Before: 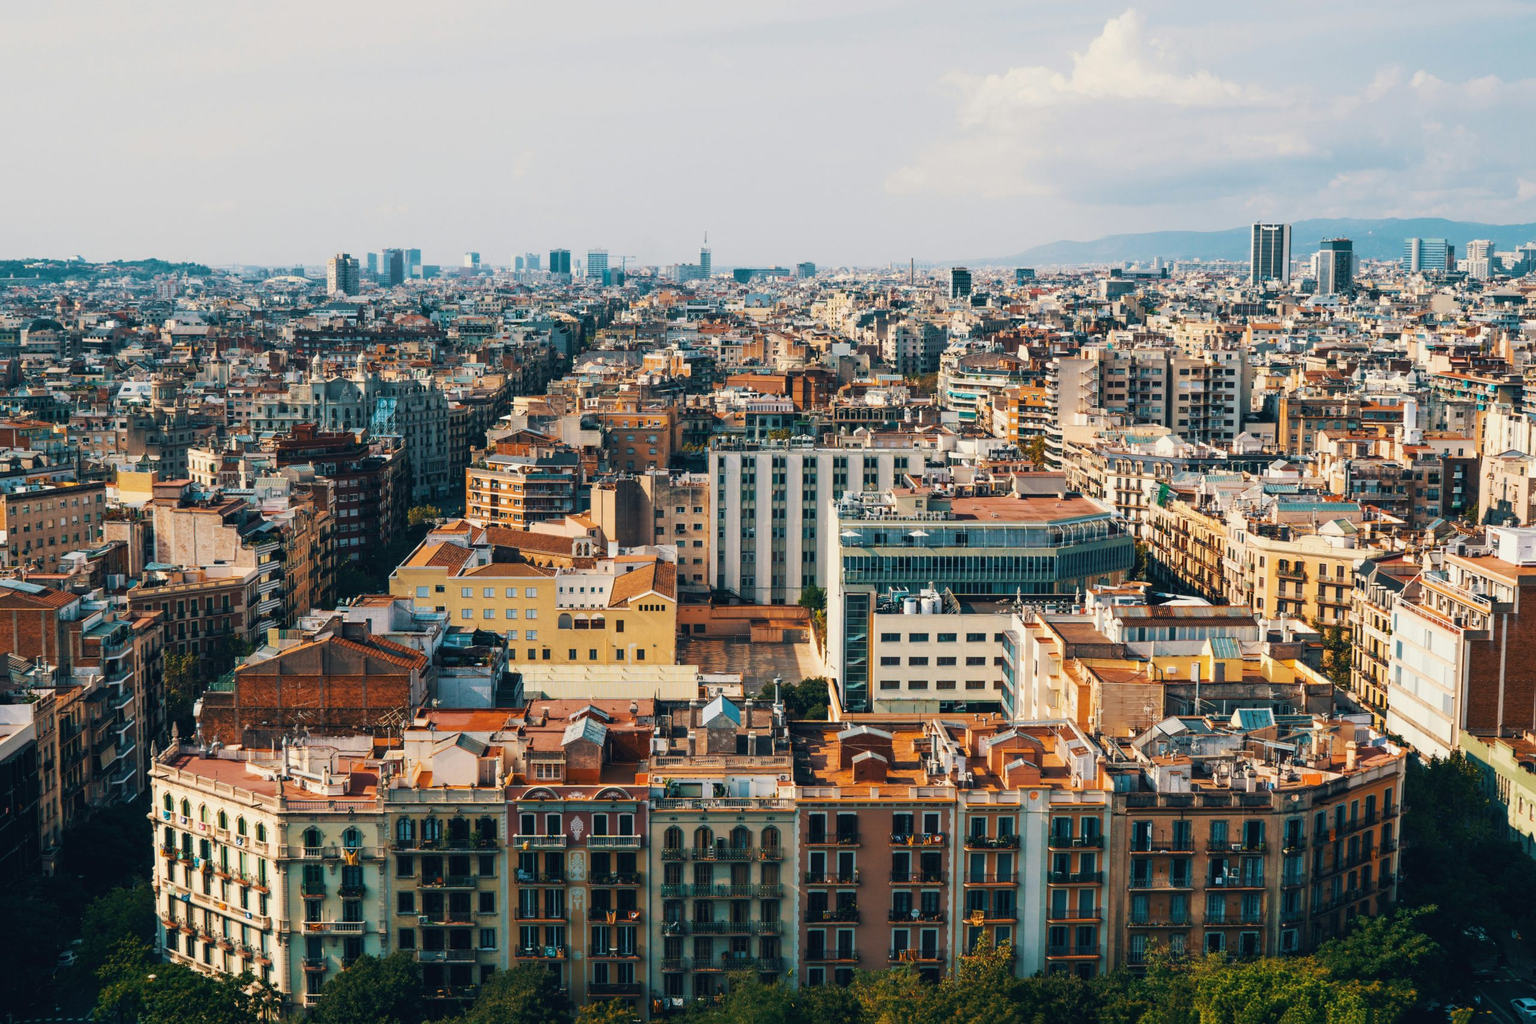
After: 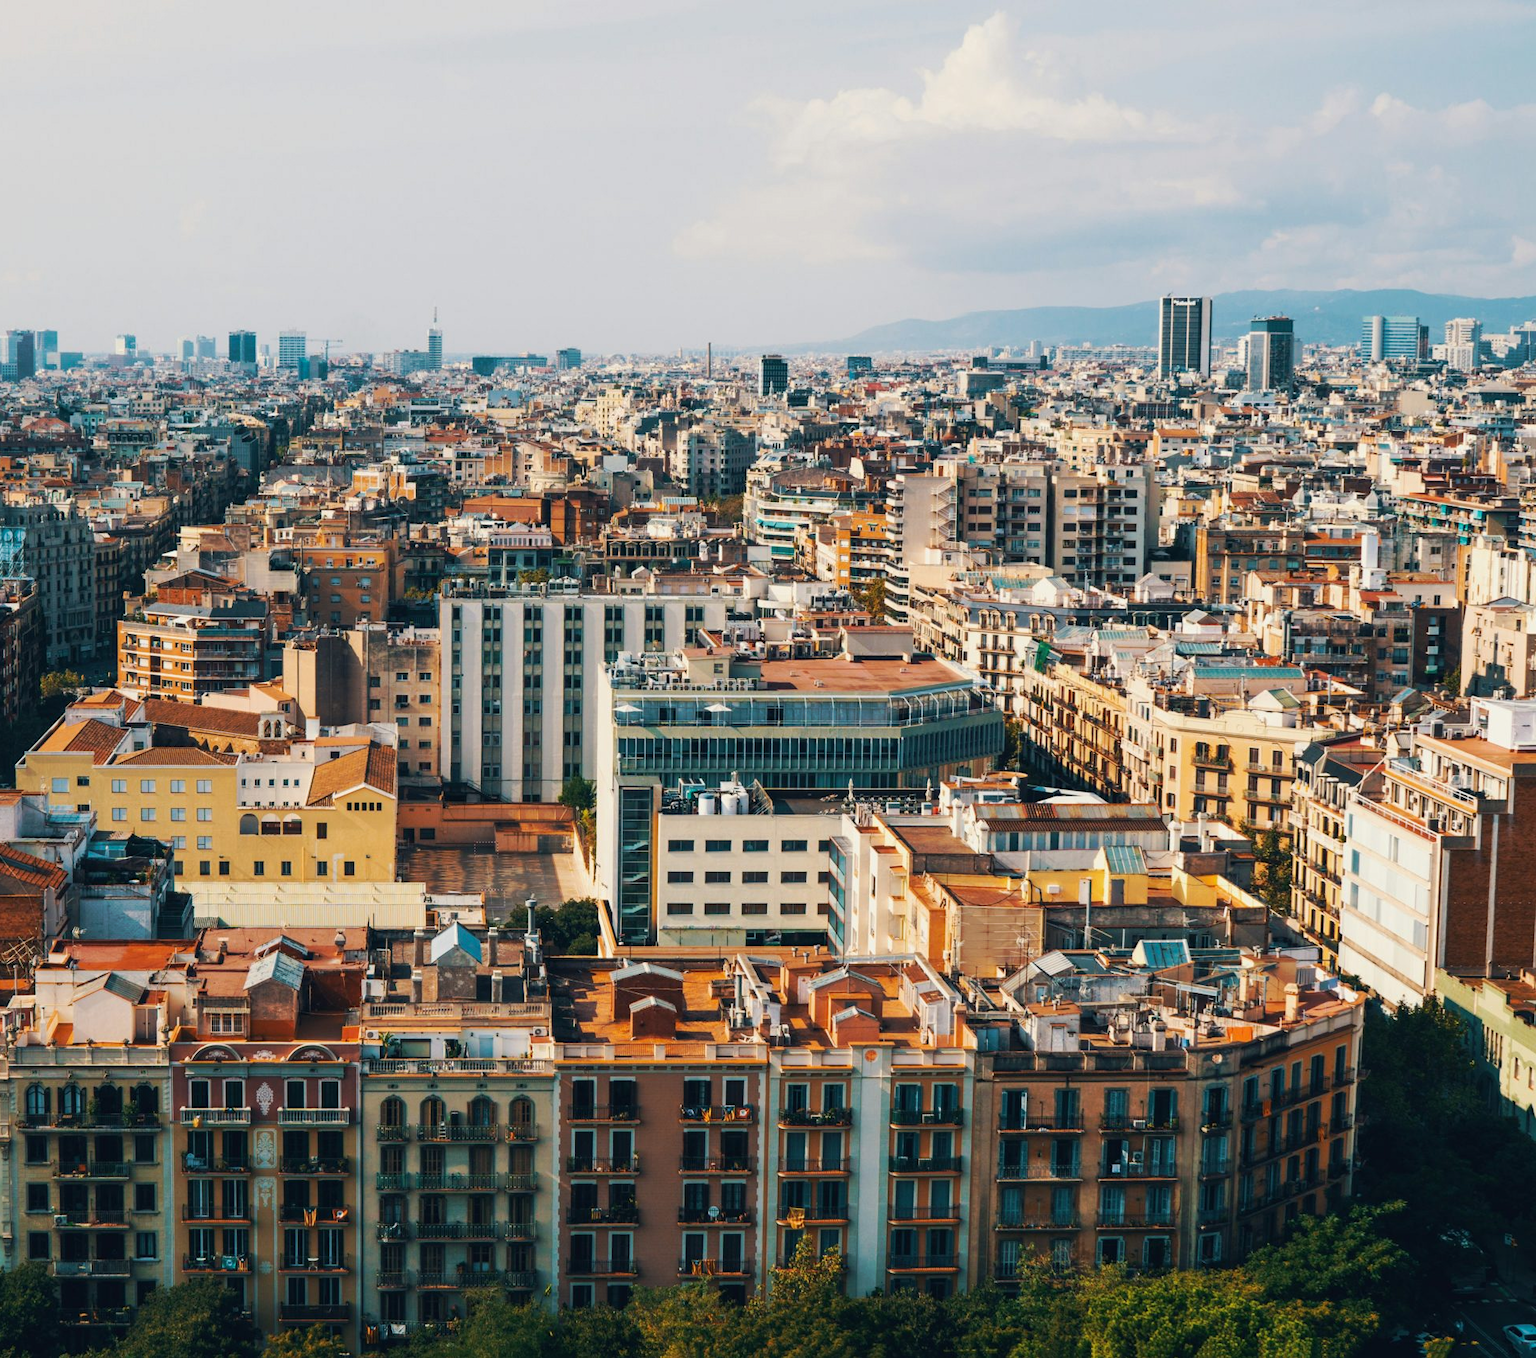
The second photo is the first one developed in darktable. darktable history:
crop and rotate: left 24.6%
tone curve: curves: ch0 [(0, 0) (0.003, 0.003) (0.011, 0.011) (0.025, 0.024) (0.044, 0.043) (0.069, 0.068) (0.1, 0.097) (0.136, 0.132) (0.177, 0.173) (0.224, 0.219) (0.277, 0.27) (0.335, 0.327) (0.399, 0.389) (0.468, 0.457) (0.543, 0.549) (0.623, 0.628) (0.709, 0.713) (0.801, 0.803) (0.898, 0.899) (1, 1)], preserve colors none
